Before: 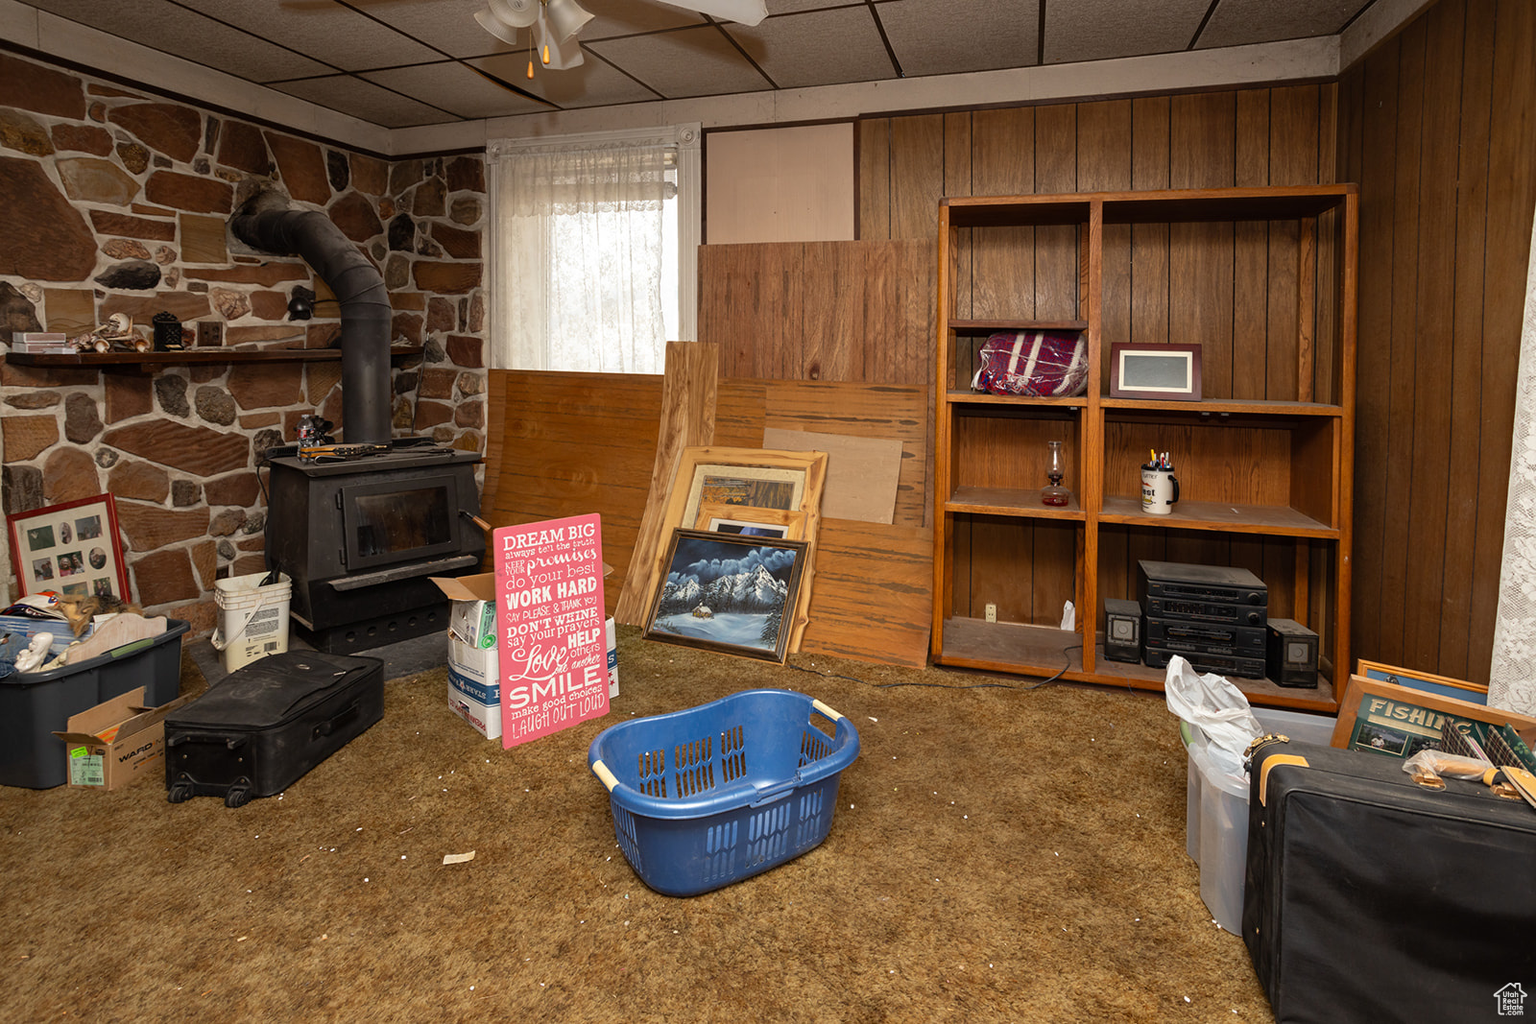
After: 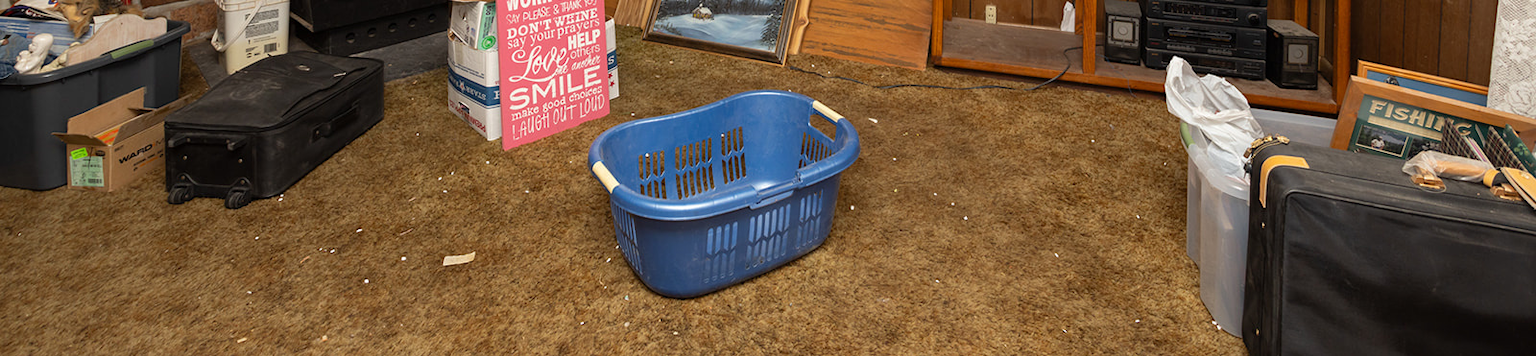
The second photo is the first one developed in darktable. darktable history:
tone equalizer: mask exposure compensation -0.512 EV
crop and rotate: top 58.528%, bottom 6.644%
